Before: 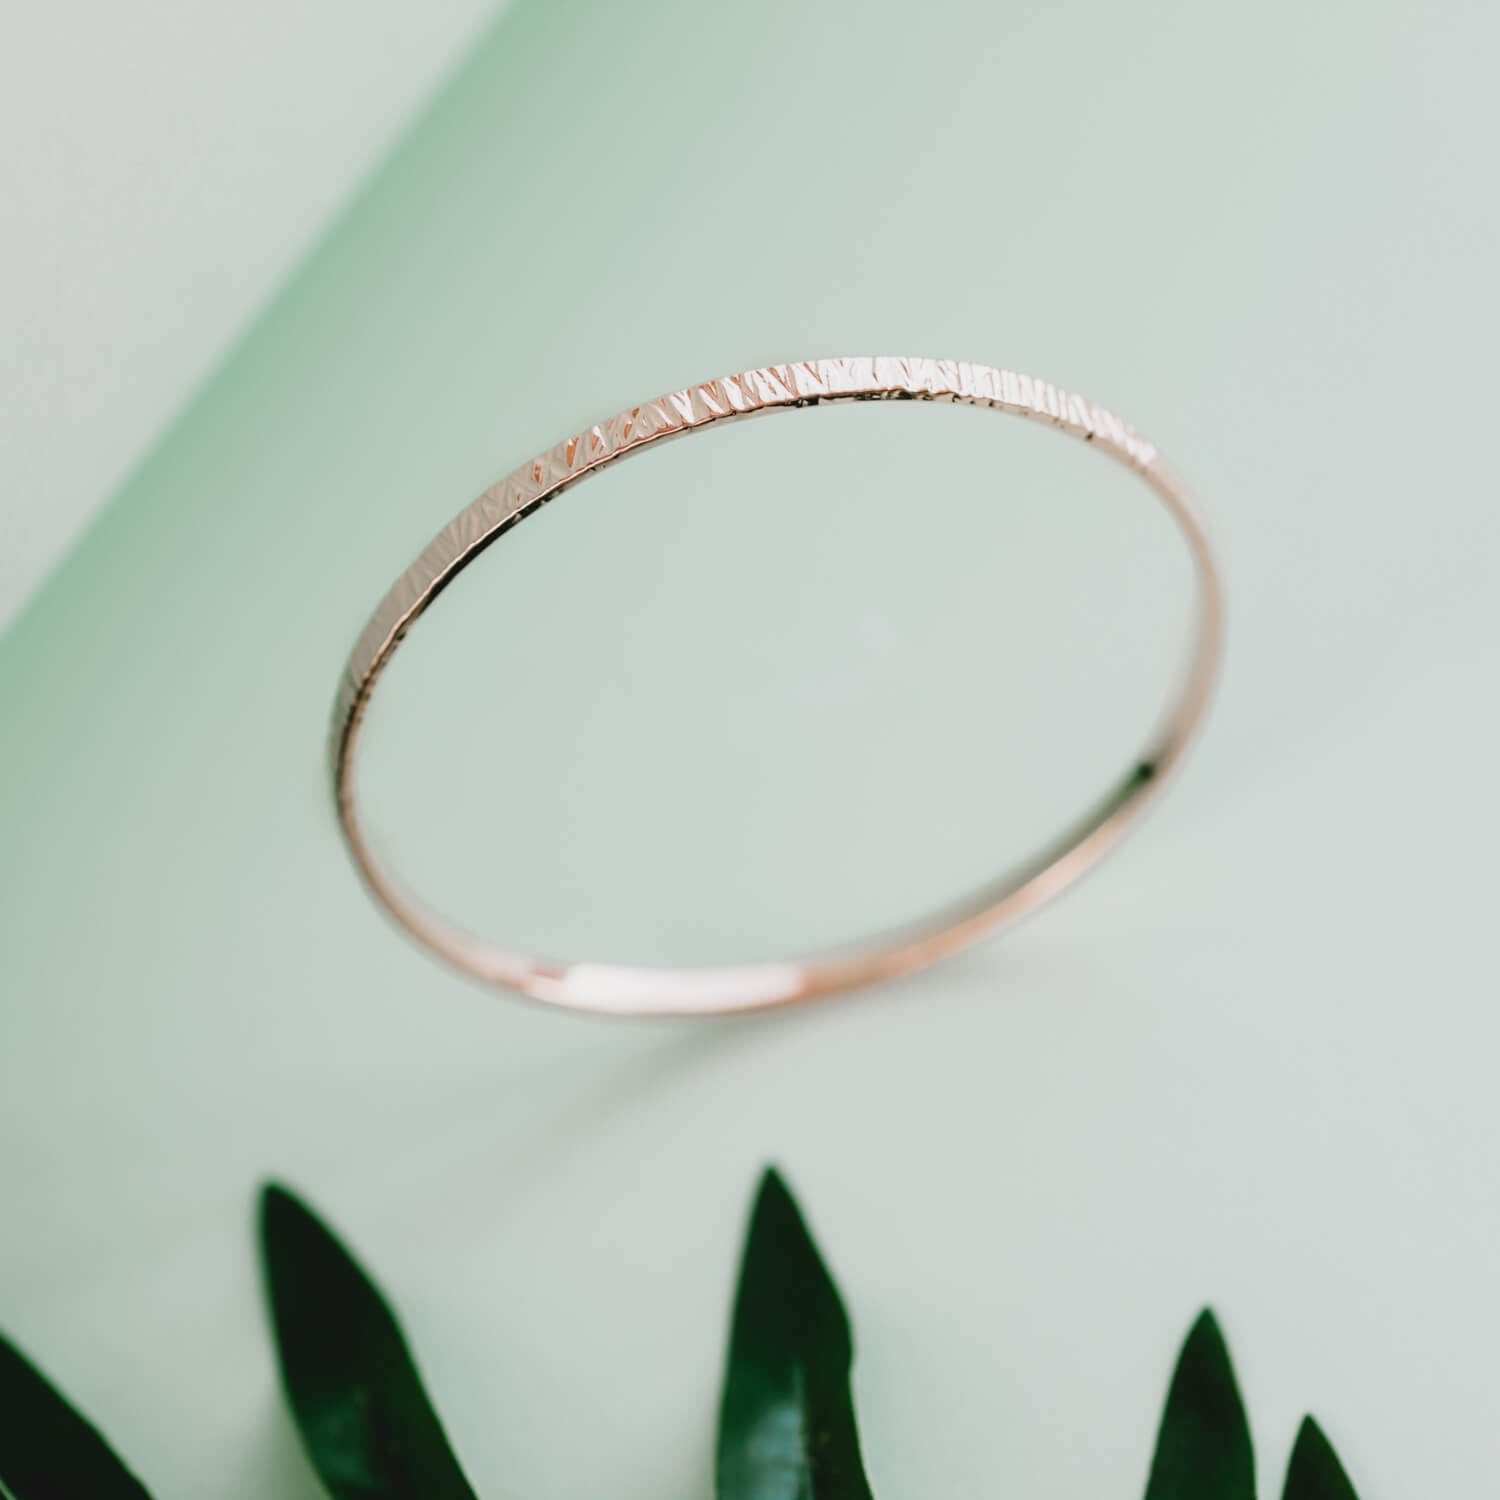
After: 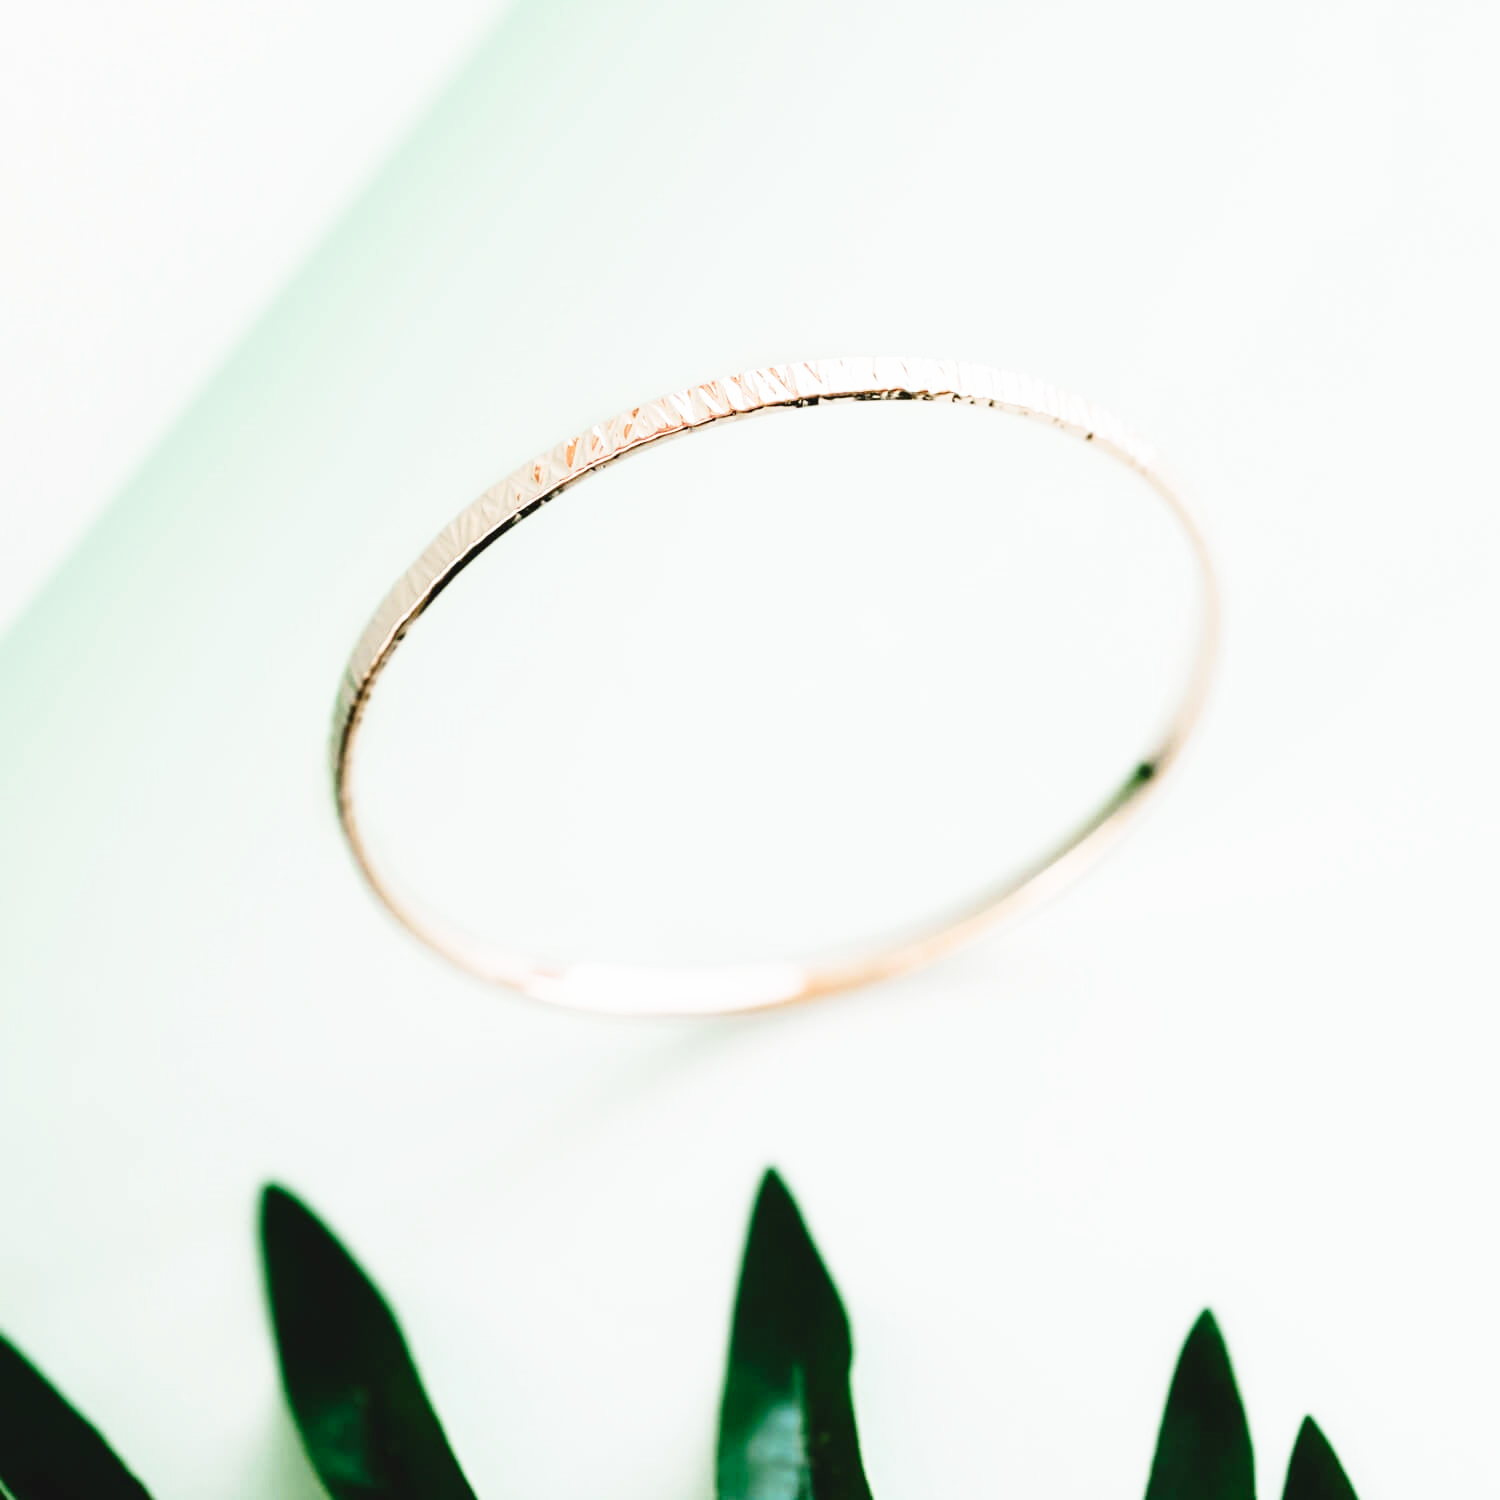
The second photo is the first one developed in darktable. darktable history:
base curve: curves: ch0 [(0, 0) (0.026, 0.03) (0.109, 0.232) (0.351, 0.748) (0.669, 0.968) (1, 1)], preserve colors none
color balance rgb: linear chroma grading › shadows -3%, linear chroma grading › highlights -4%
